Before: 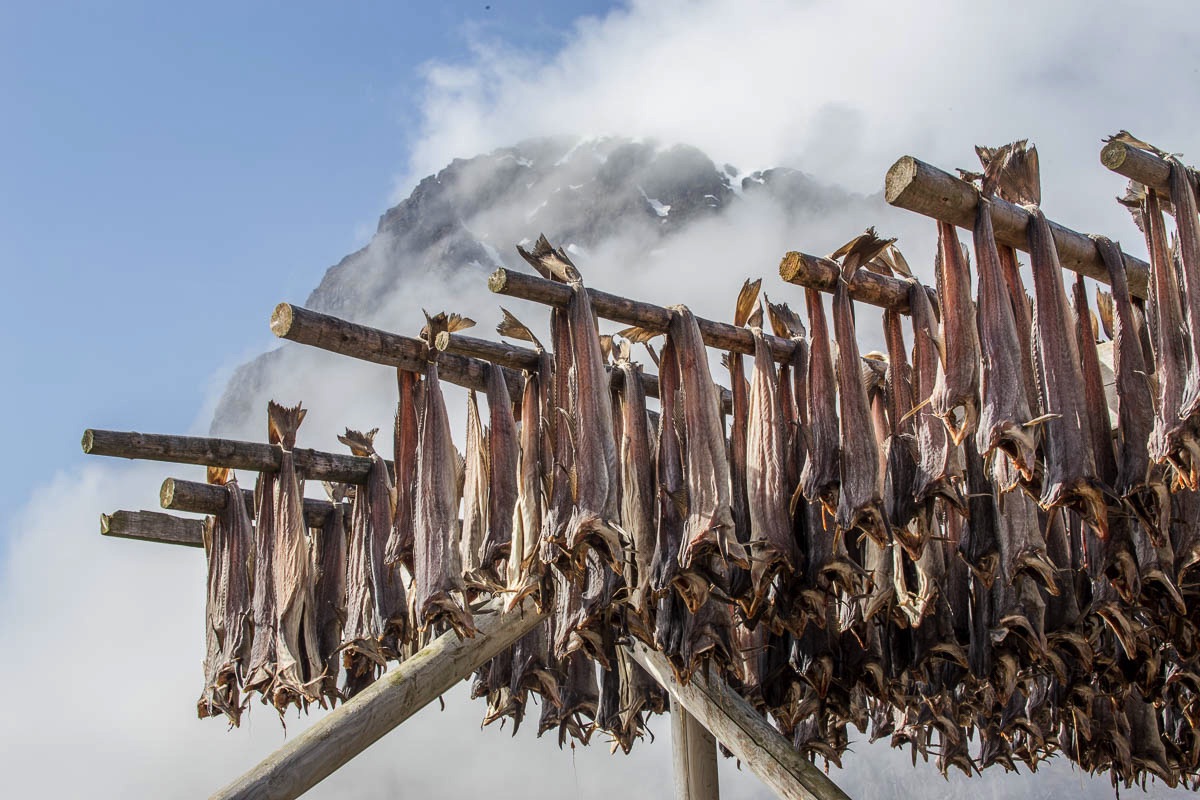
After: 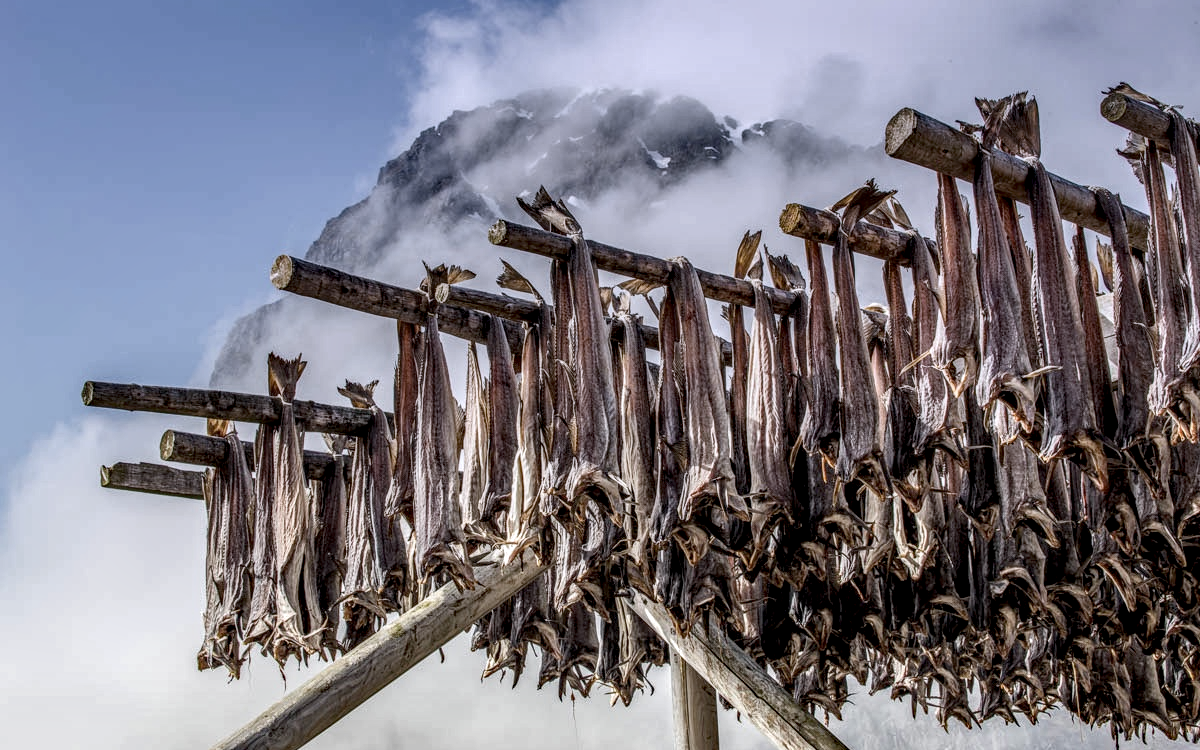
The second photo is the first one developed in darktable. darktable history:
haze removal: strength 0.42, compatibility mode true, adaptive false
crop and rotate: top 6.25%
graduated density: hue 238.83°, saturation 50%
local contrast: highlights 12%, shadows 38%, detail 183%, midtone range 0.471
color correction: saturation 0.8
